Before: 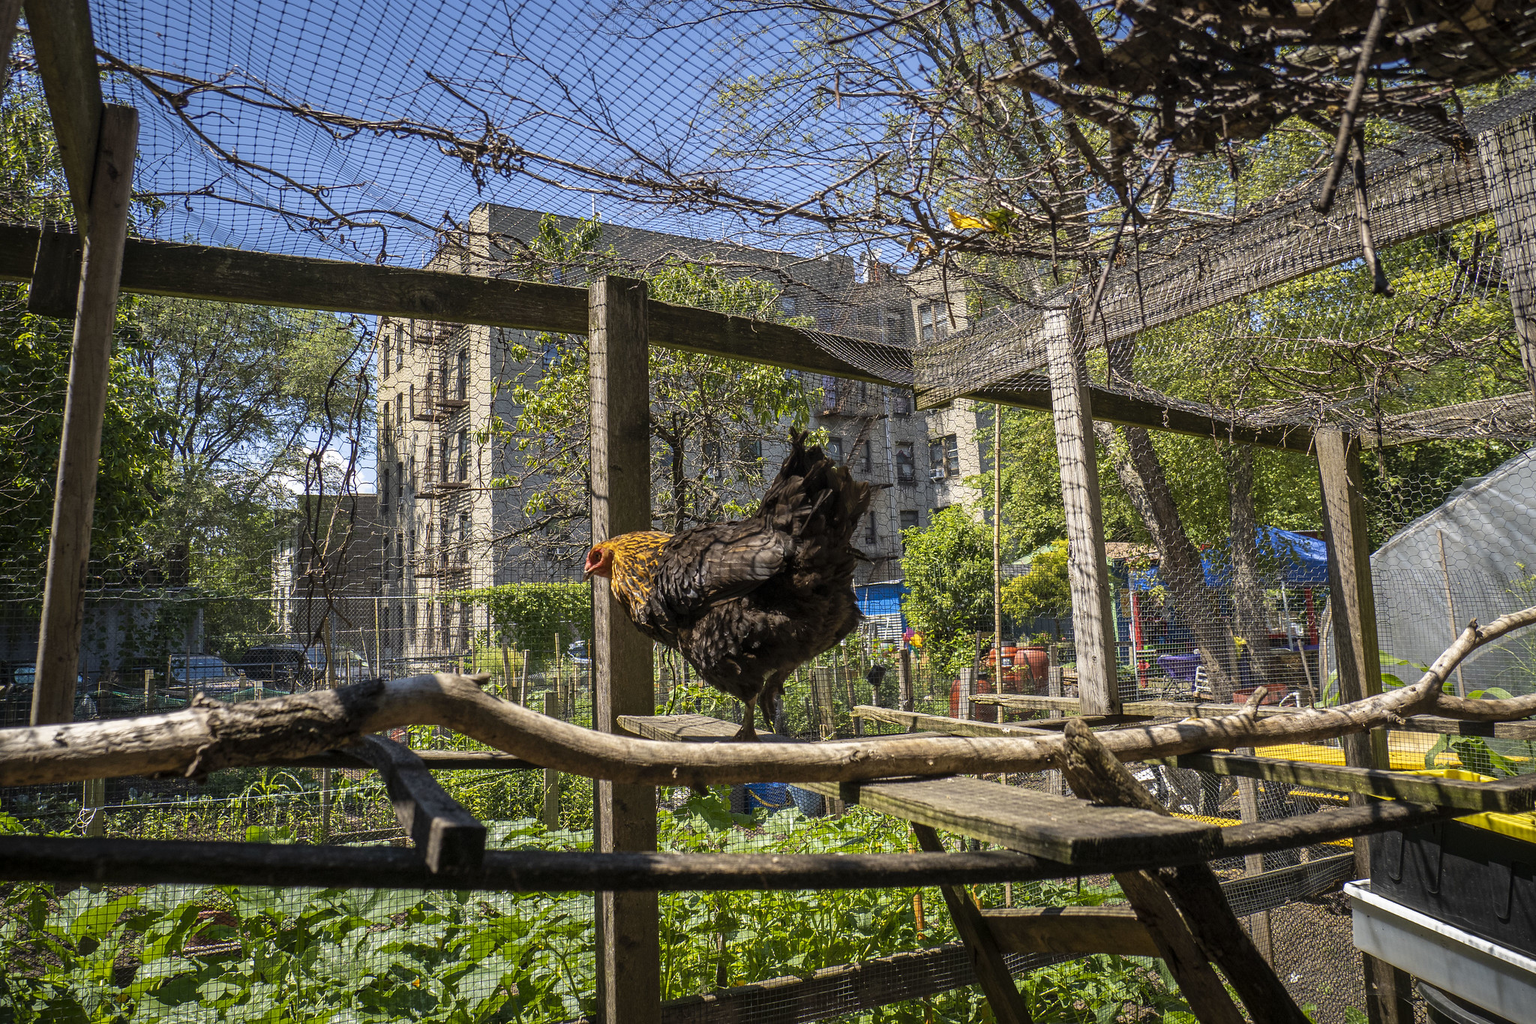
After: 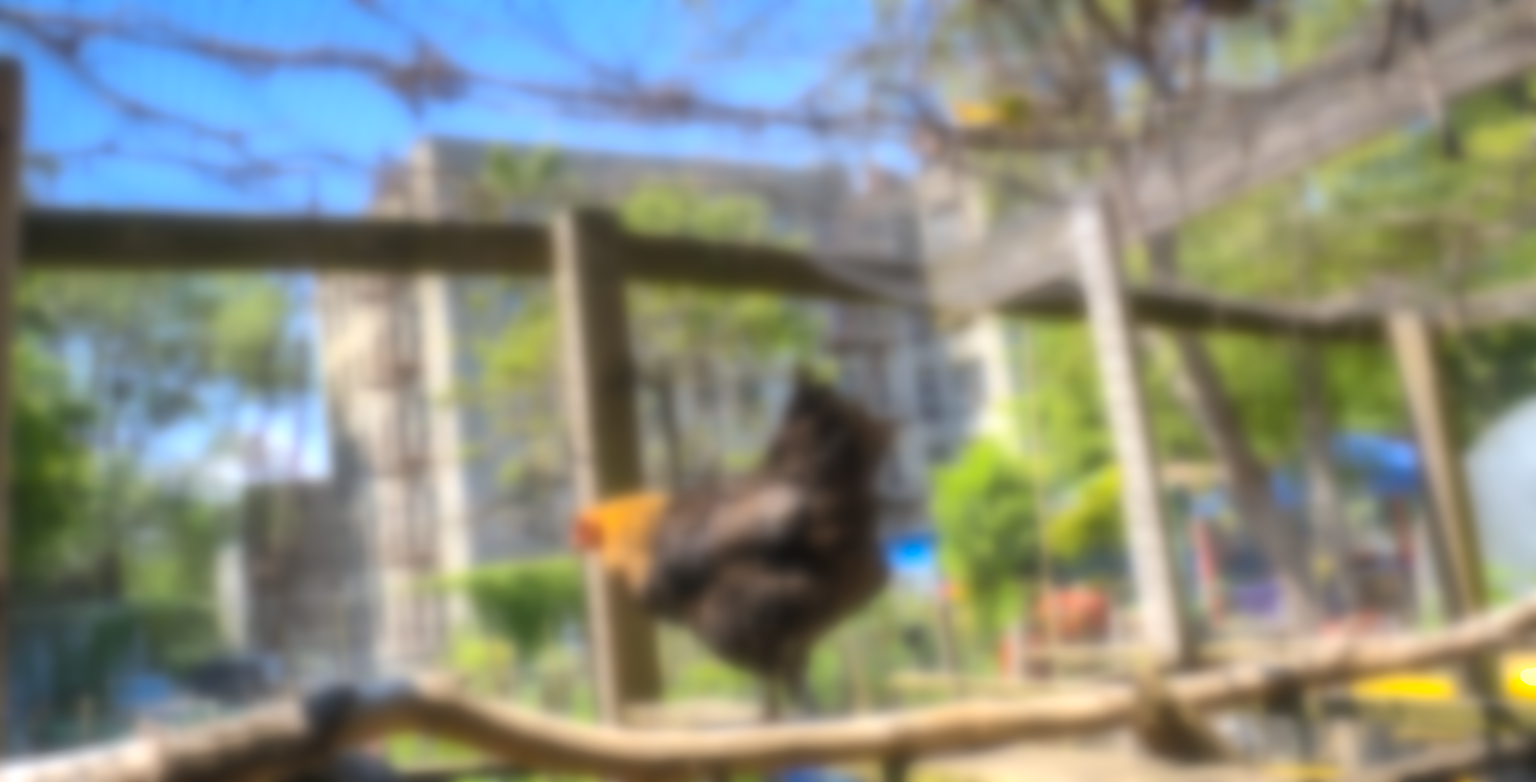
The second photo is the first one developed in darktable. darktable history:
contrast brightness saturation: contrast 0.2, brightness 0.16, saturation 0.22
exposure: exposure 1 EV, compensate highlight preservation false
rotate and perspective: rotation -4.57°, crop left 0.054, crop right 0.944, crop top 0.087, crop bottom 0.914
crop: left 2.737%, top 7.287%, right 3.421%, bottom 20.179%
lowpass: on, module defaults
white balance: red 0.967, blue 1.049
graduated density: on, module defaults
shadows and highlights: on, module defaults
